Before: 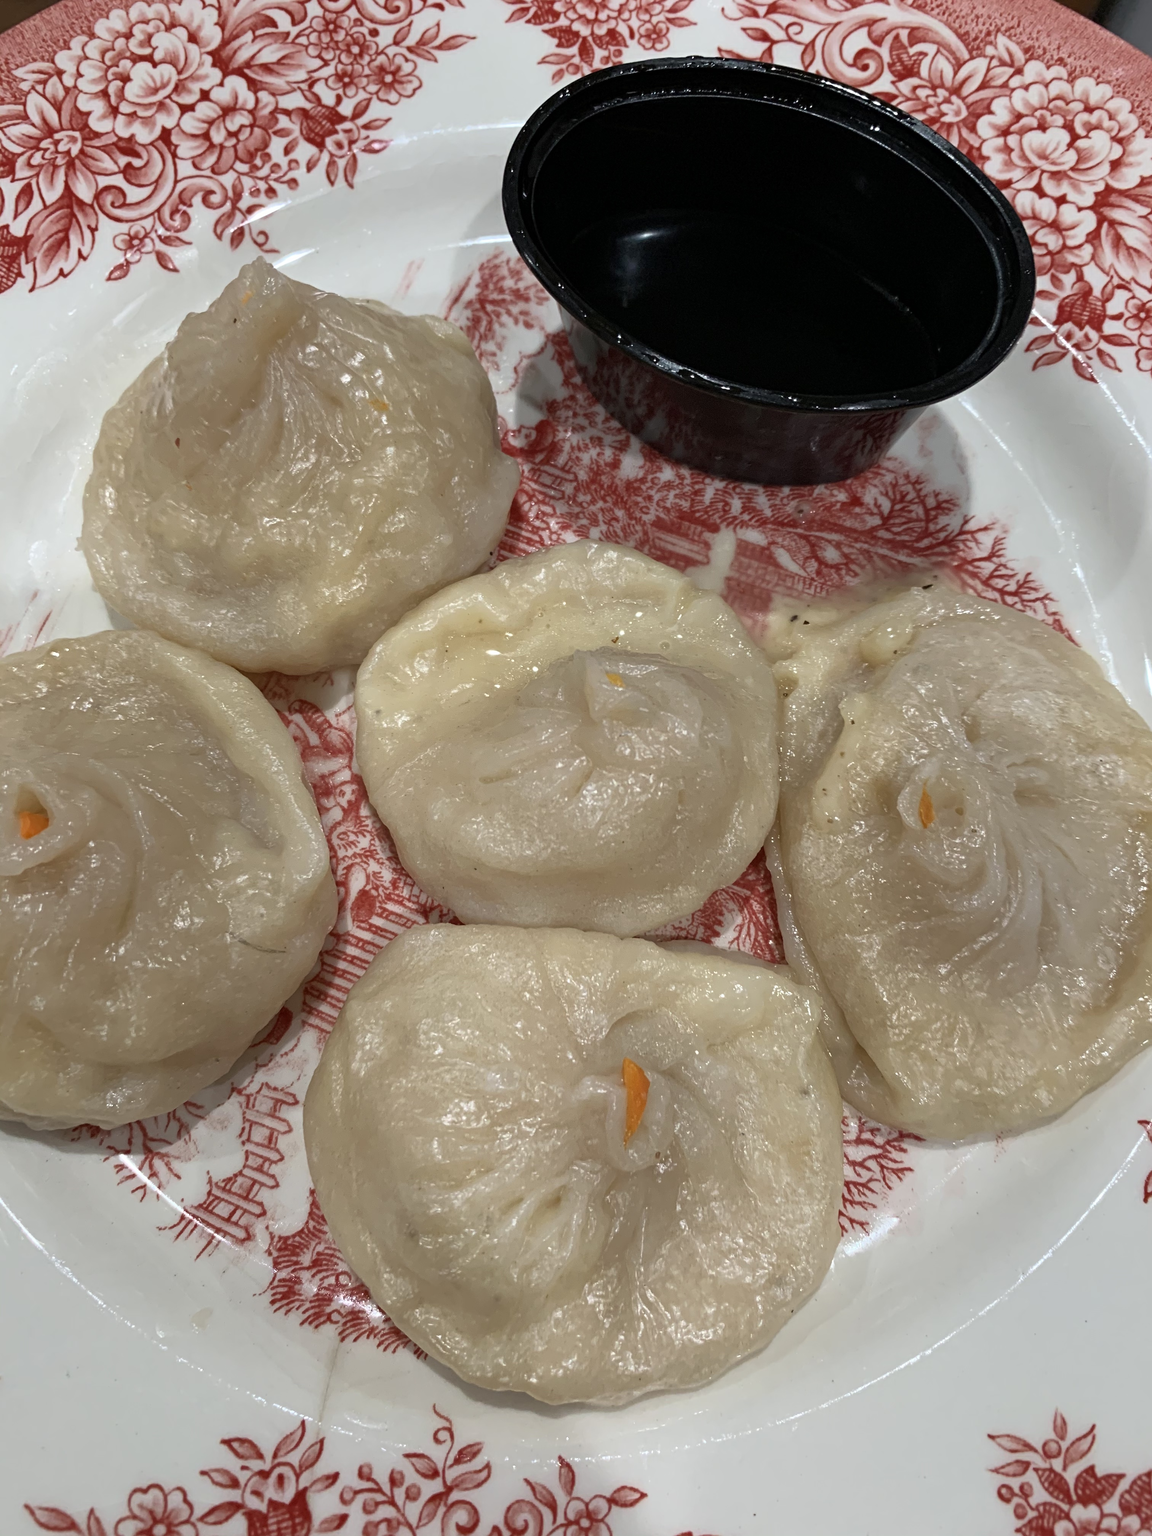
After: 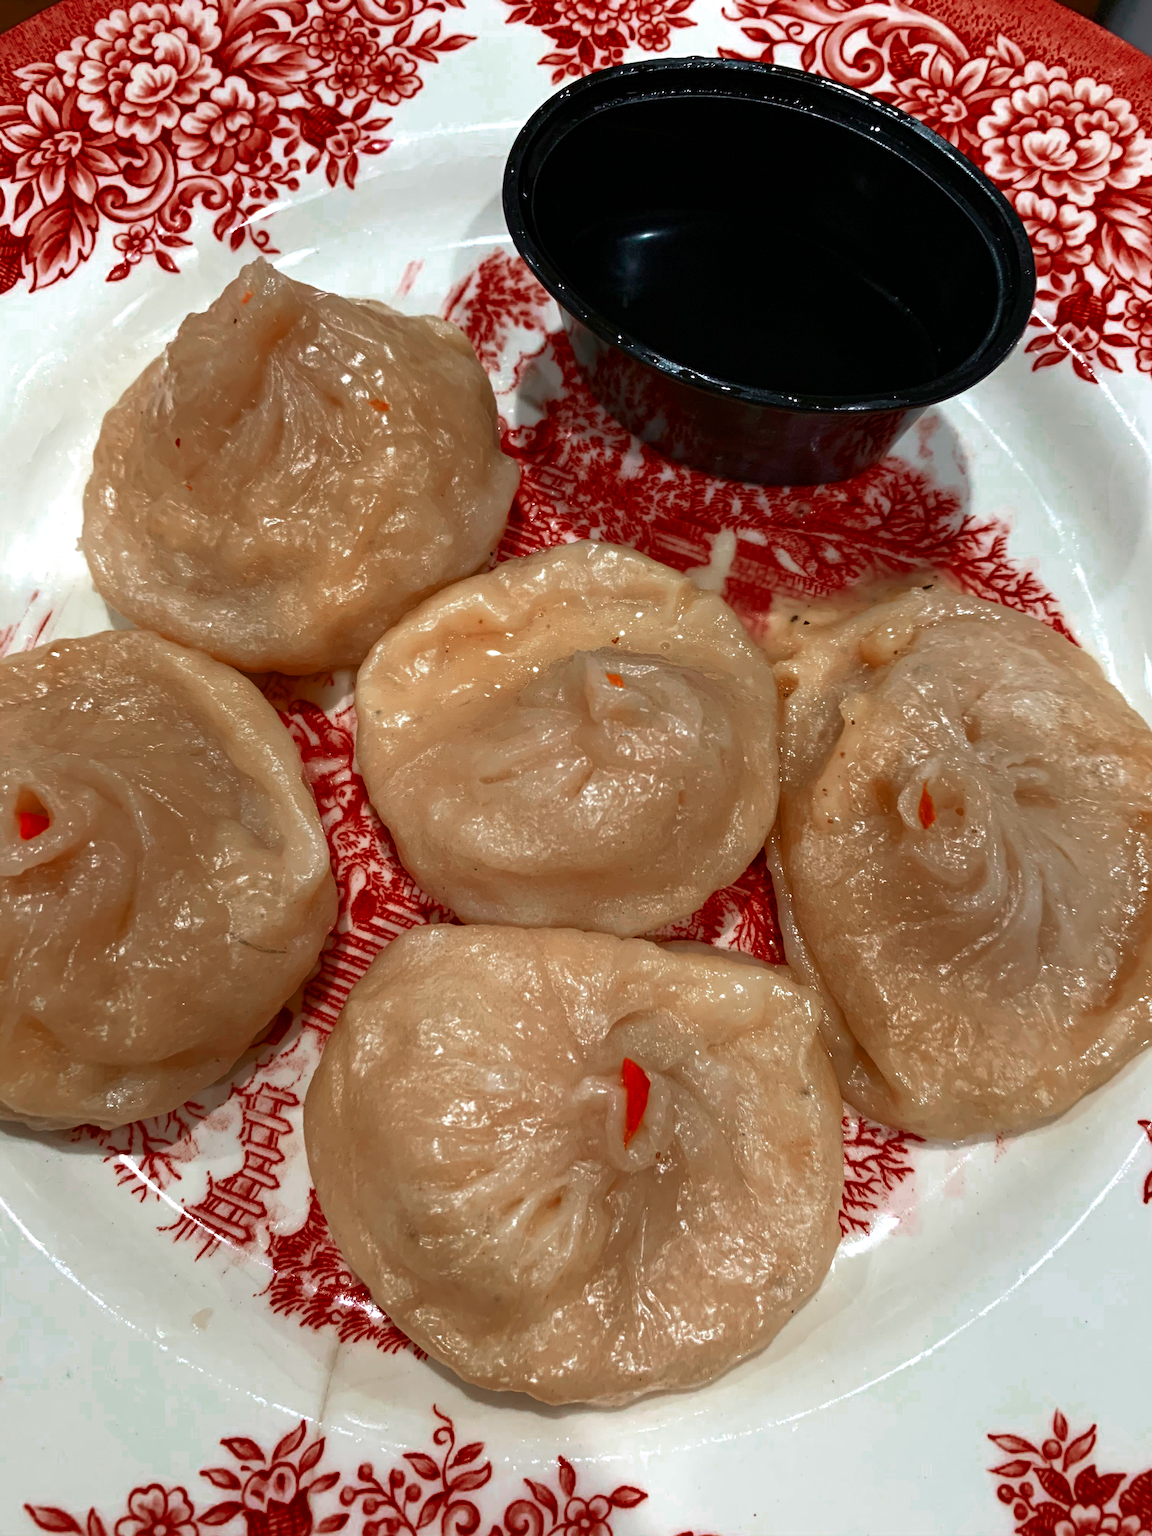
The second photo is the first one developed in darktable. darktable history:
color balance rgb: linear chroma grading › global chroma 9%, perceptual saturation grading › global saturation 36%, perceptual saturation grading › shadows 35%, perceptual brilliance grading › global brilliance 15%, perceptual brilliance grading › shadows -35%, global vibrance 15%
color zones: curves: ch0 [(0, 0.299) (0.25, 0.383) (0.456, 0.352) (0.736, 0.571)]; ch1 [(0, 0.63) (0.151, 0.568) (0.254, 0.416) (0.47, 0.558) (0.732, 0.37) (0.909, 0.492)]; ch2 [(0.004, 0.604) (0.158, 0.443) (0.257, 0.403) (0.761, 0.468)]
velvia: strength 15%
white balance: red 1, blue 1
